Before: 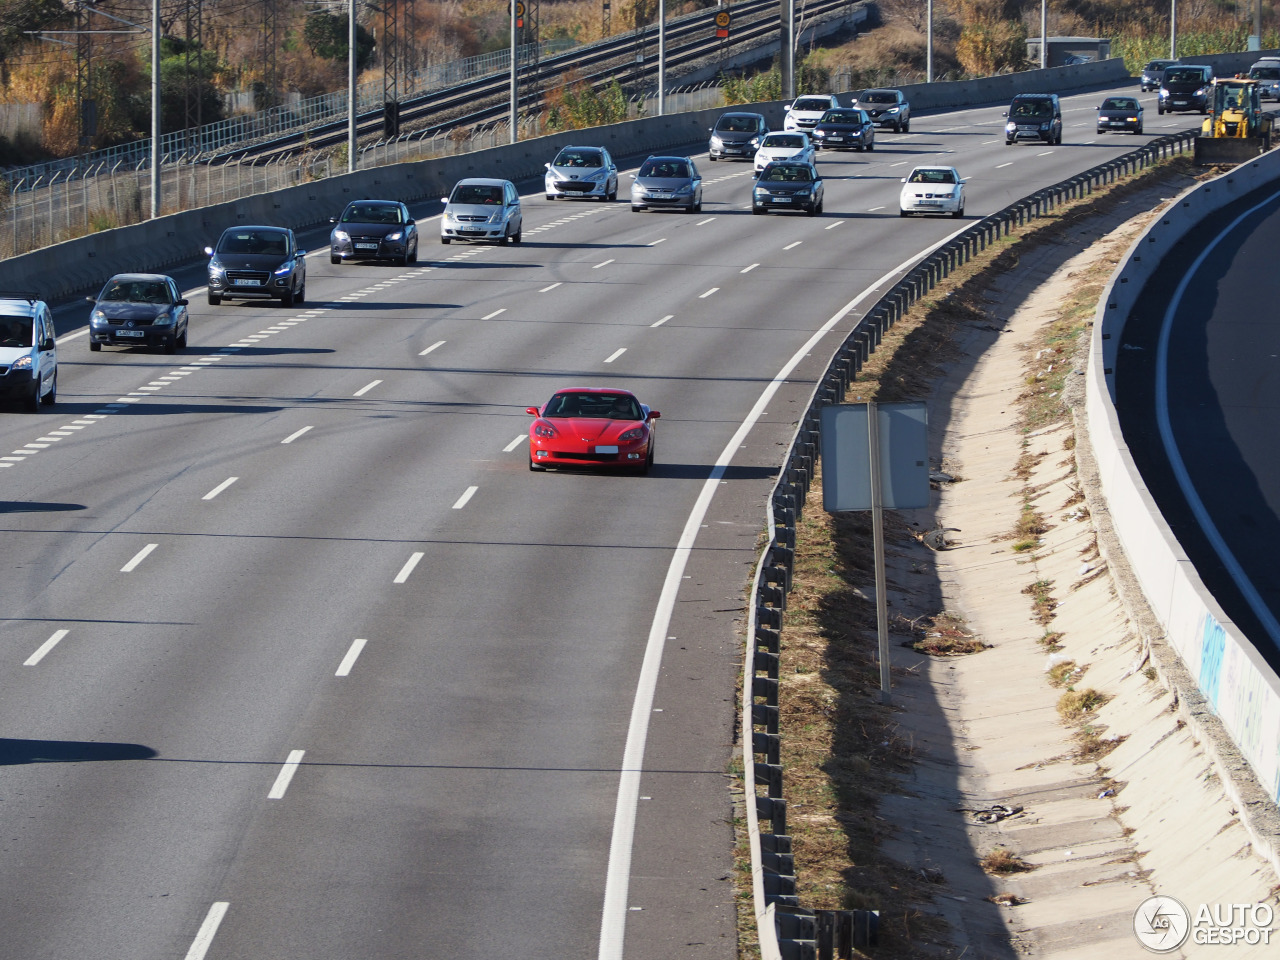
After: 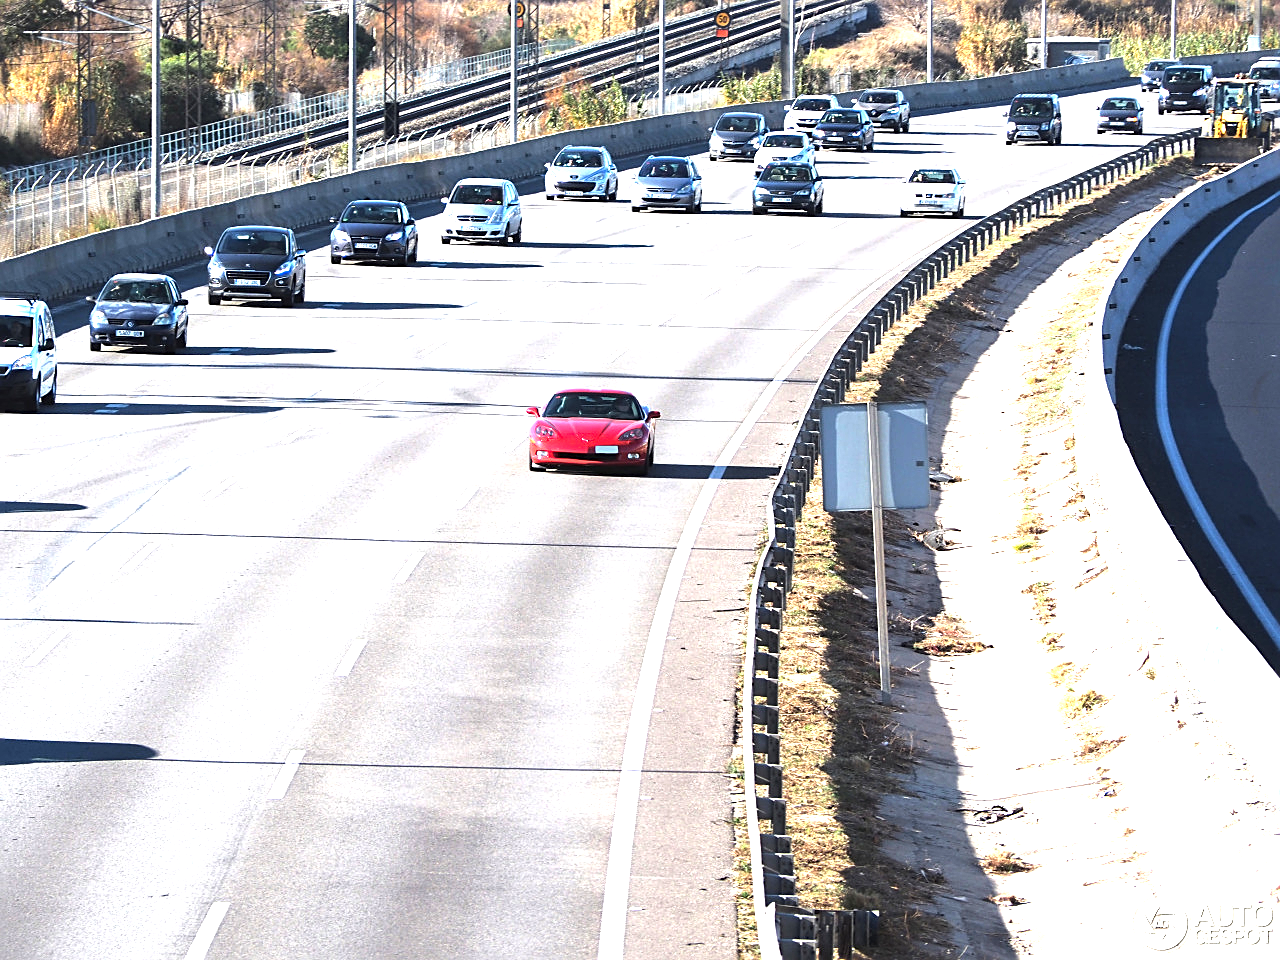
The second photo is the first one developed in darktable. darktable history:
exposure: black level correction 0, exposure 1.473 EV, compensate highlight preservation false
shadows and highlights: shadows 25.81, highlights -24.05
sharpen: on, module defaults
tone equalizer: -8 EV -0.774 EV, -7 EV -0.719 EV, -6 EV -0.572 EV, -5 EV -0.385 EV, -3 EV 0.375 EV, -2 EV 0.6 EV, -1 EV 0.693 EV, +0 EV 0.754 EV, edges refinement/feathering 500, mask exposure compensation -1.57 EV, preserve details no
